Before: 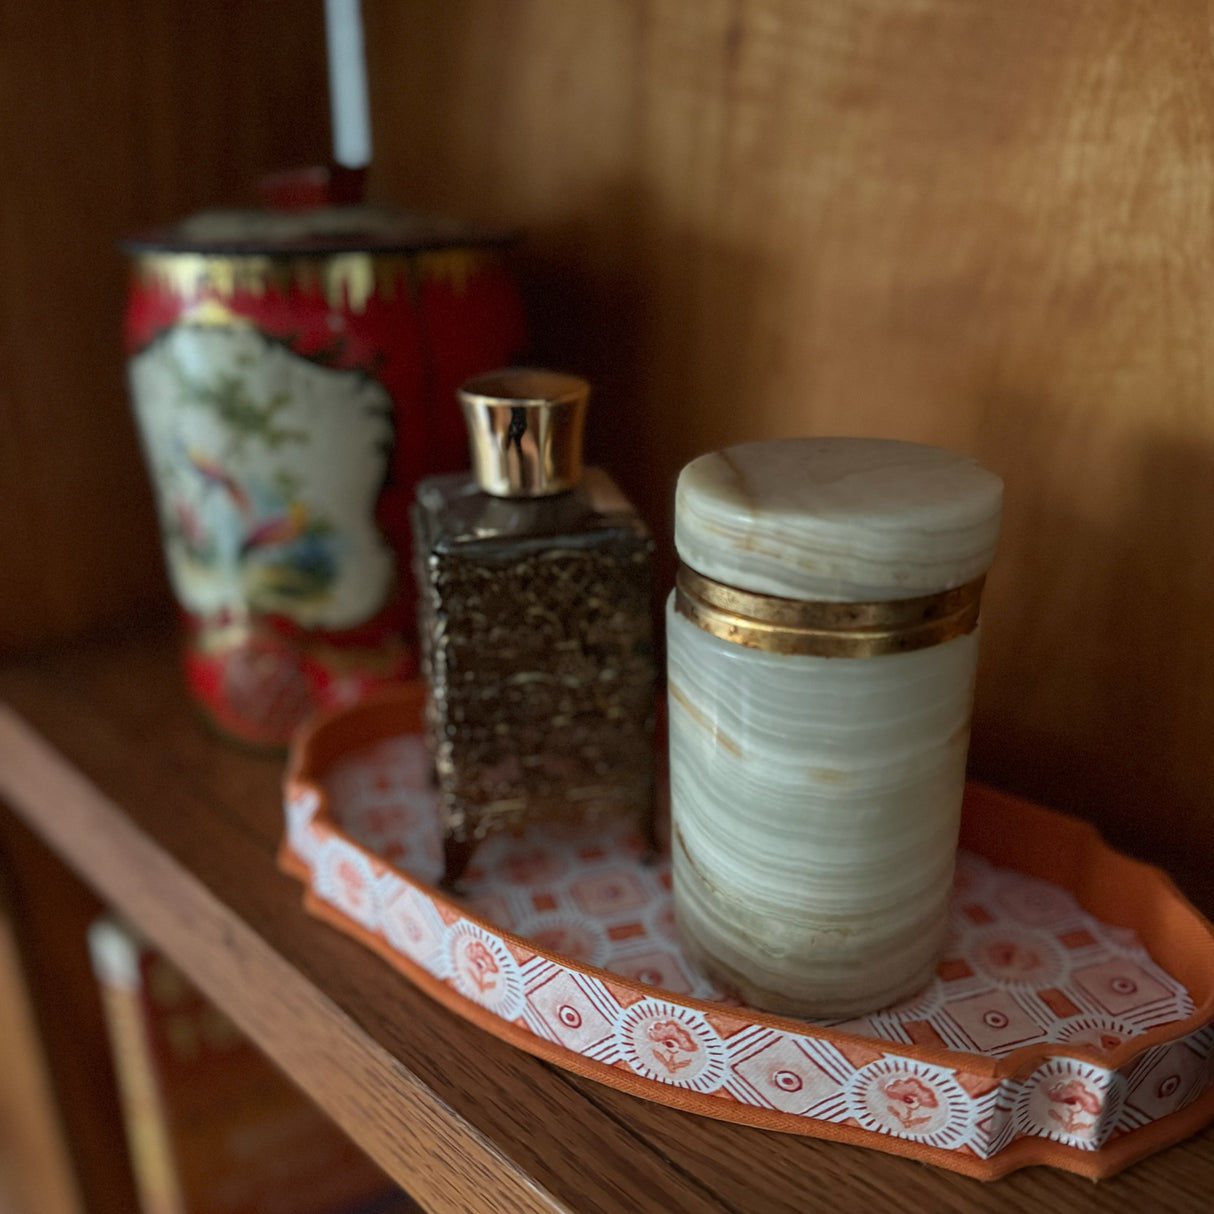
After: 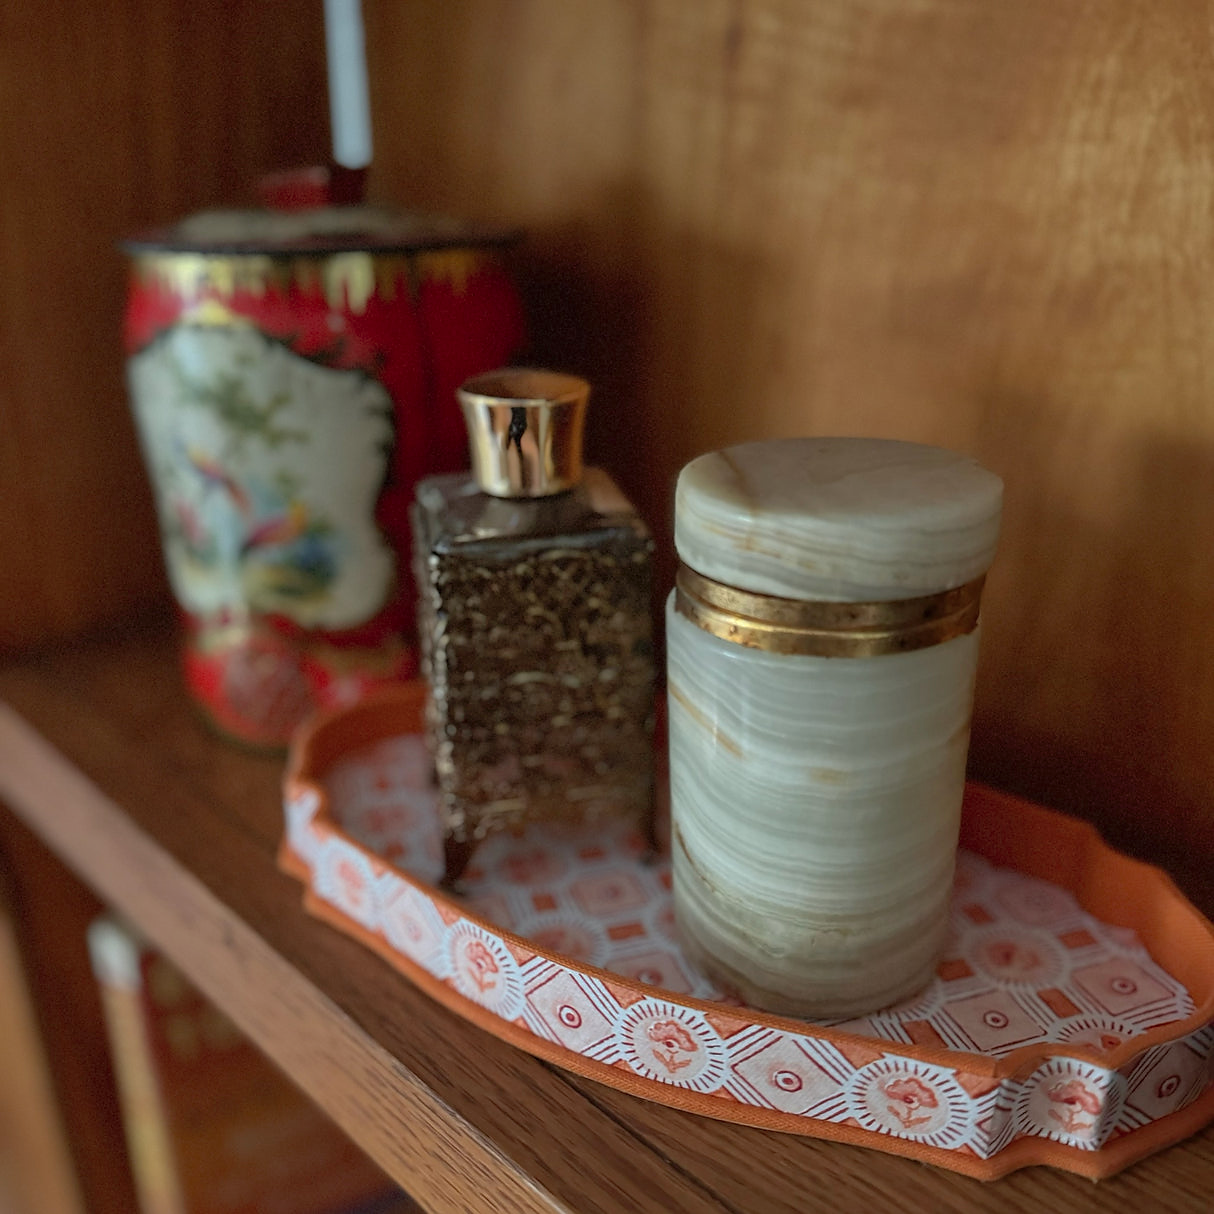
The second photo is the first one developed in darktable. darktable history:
sharpen: radius 1.026, threshold 0.873
shadows and highlights: on, module defaults
